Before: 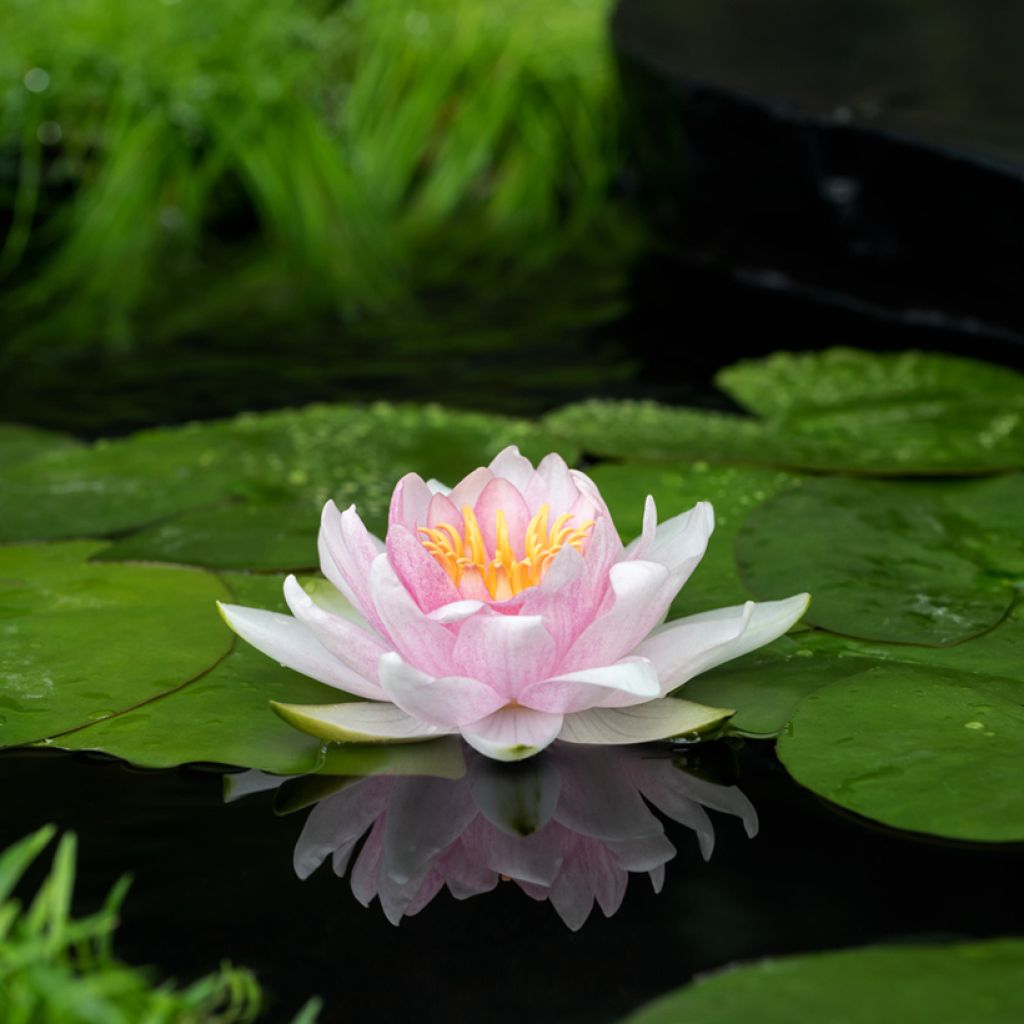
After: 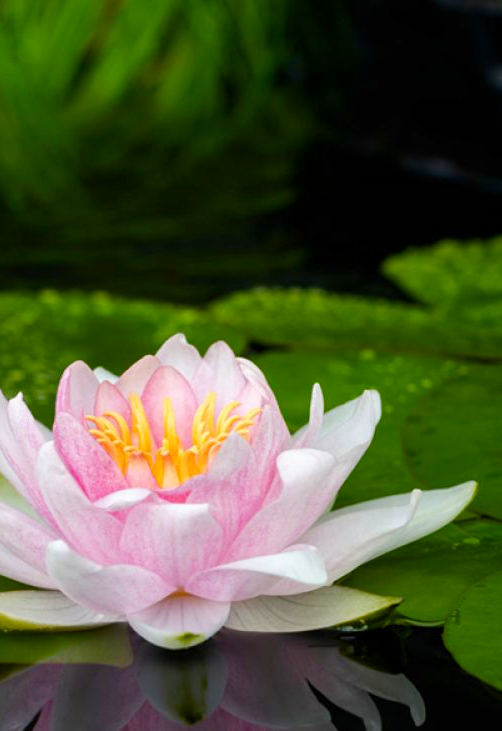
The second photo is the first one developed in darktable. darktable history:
crop: left 32.545%, top 10.966%, right 18.421%, bottom 17.585%
color balance rgb: linear chroma grading › mid-tones 7.266%, perceptual saturation grading › global saturation 0.433%, perceptual saturation grading › mid-tones 6.352%, perceptual saturation grading › shadows 72.165%, global vibrance 20%
